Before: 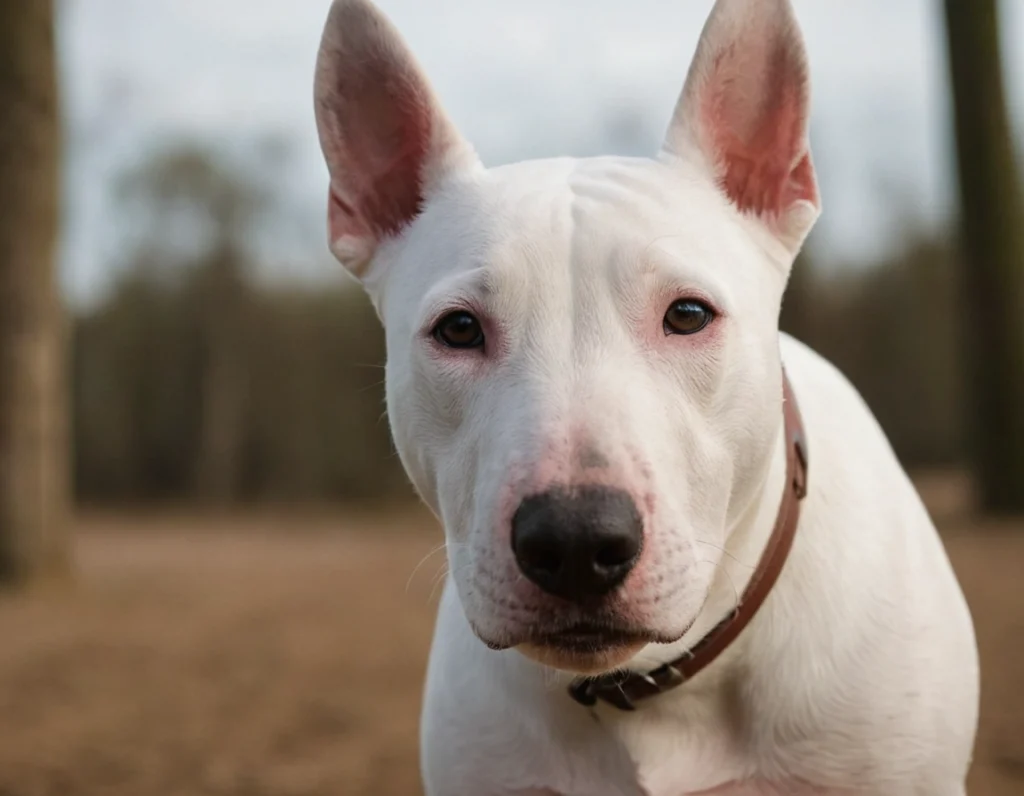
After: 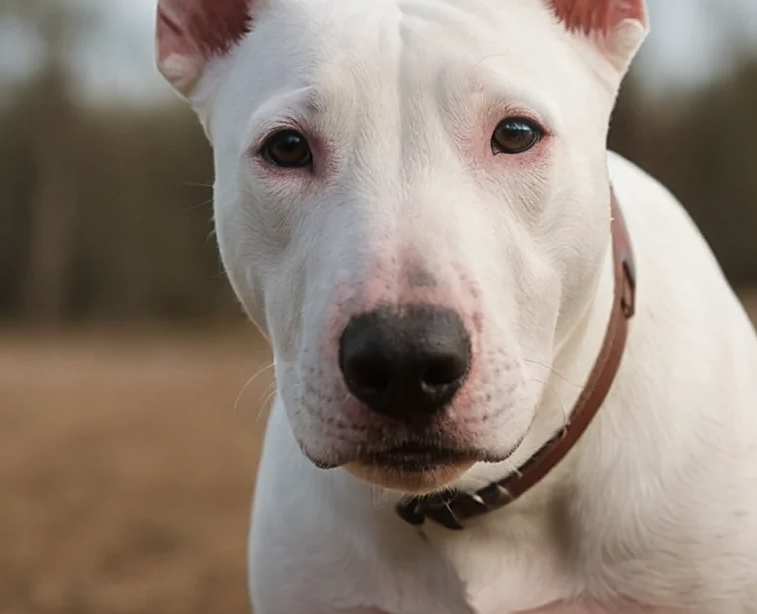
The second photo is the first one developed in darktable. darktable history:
sharpen: on, module defaults
haze removal: strength -0.1, adaptive false
crop: left 16.871%, top 22.857%, right 9.116%
